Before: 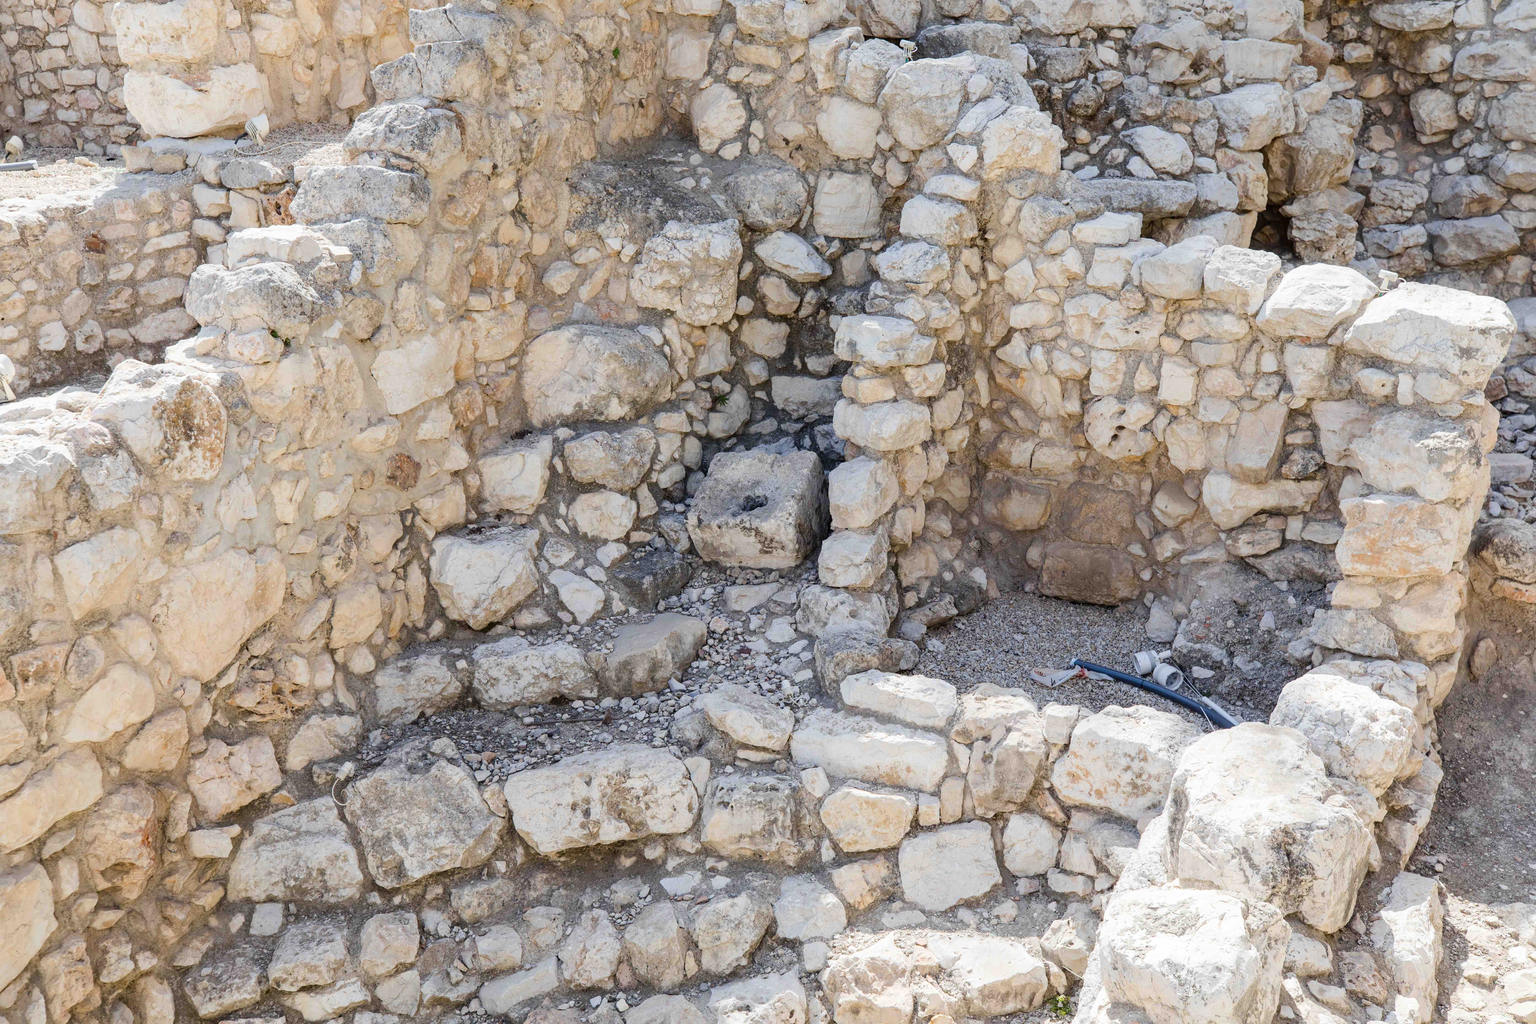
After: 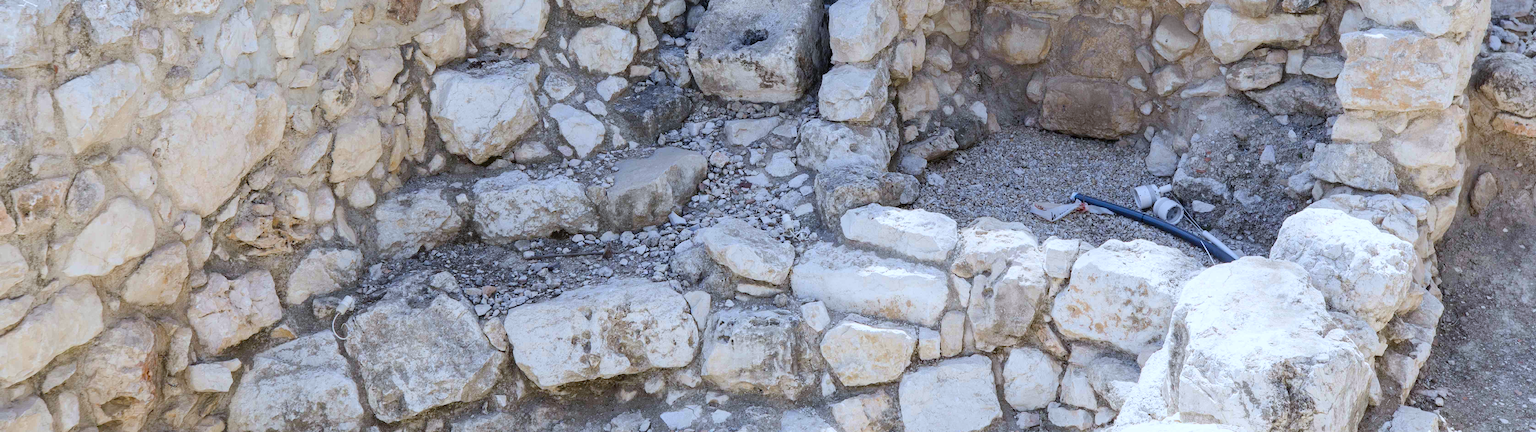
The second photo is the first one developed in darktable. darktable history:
crop: top 45.551%, bottom 12.262%
white balance: red 0.931, blue 1.11
